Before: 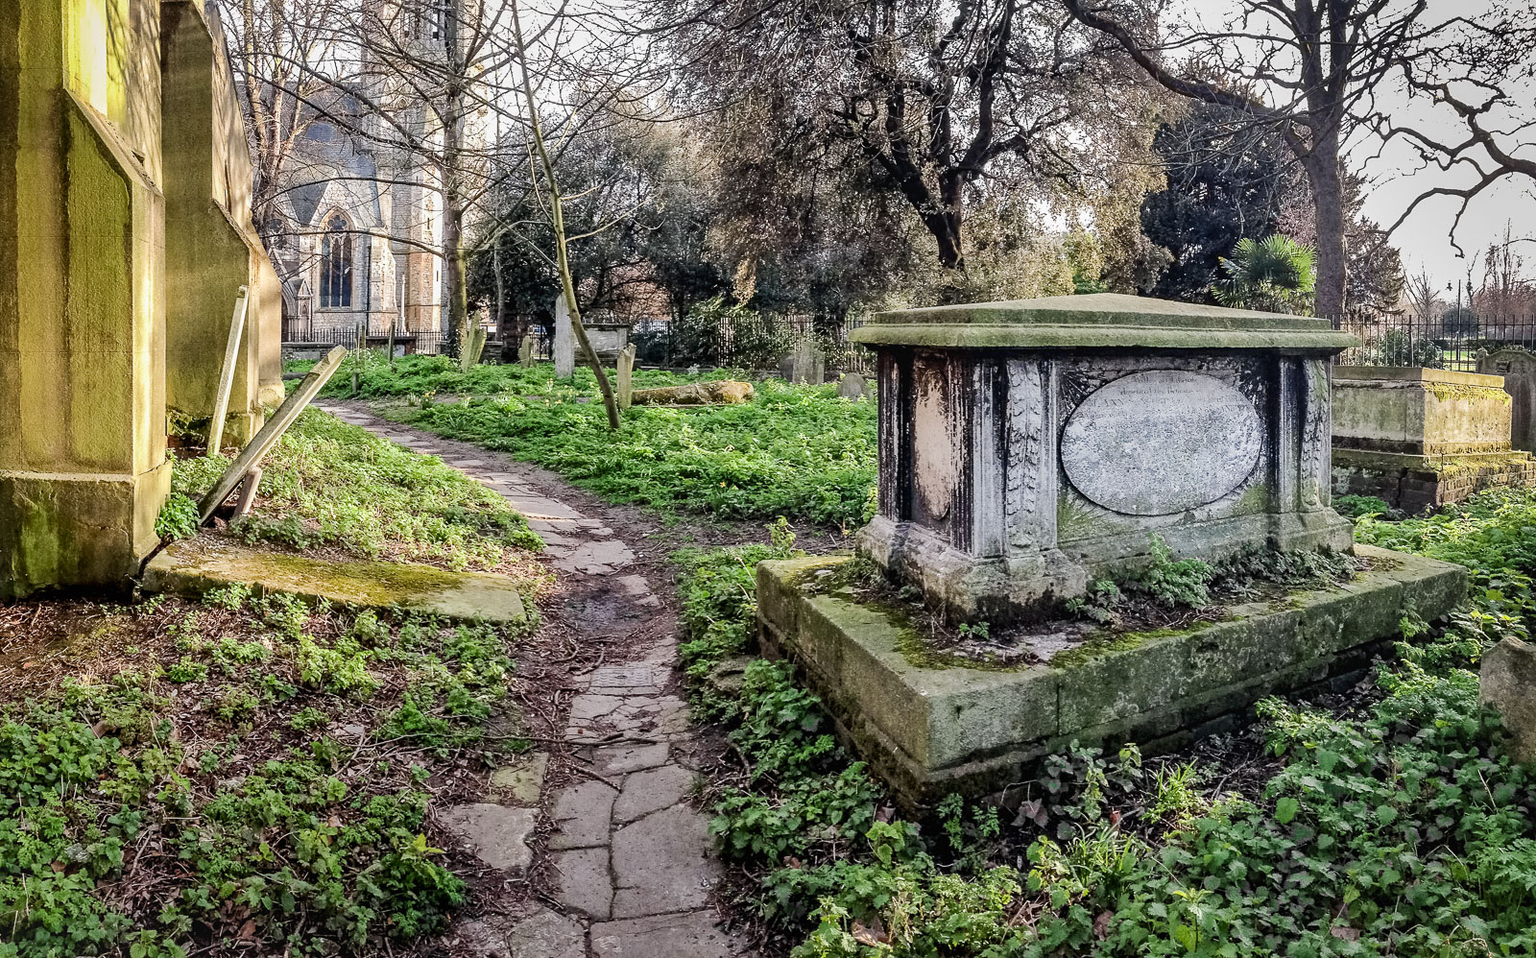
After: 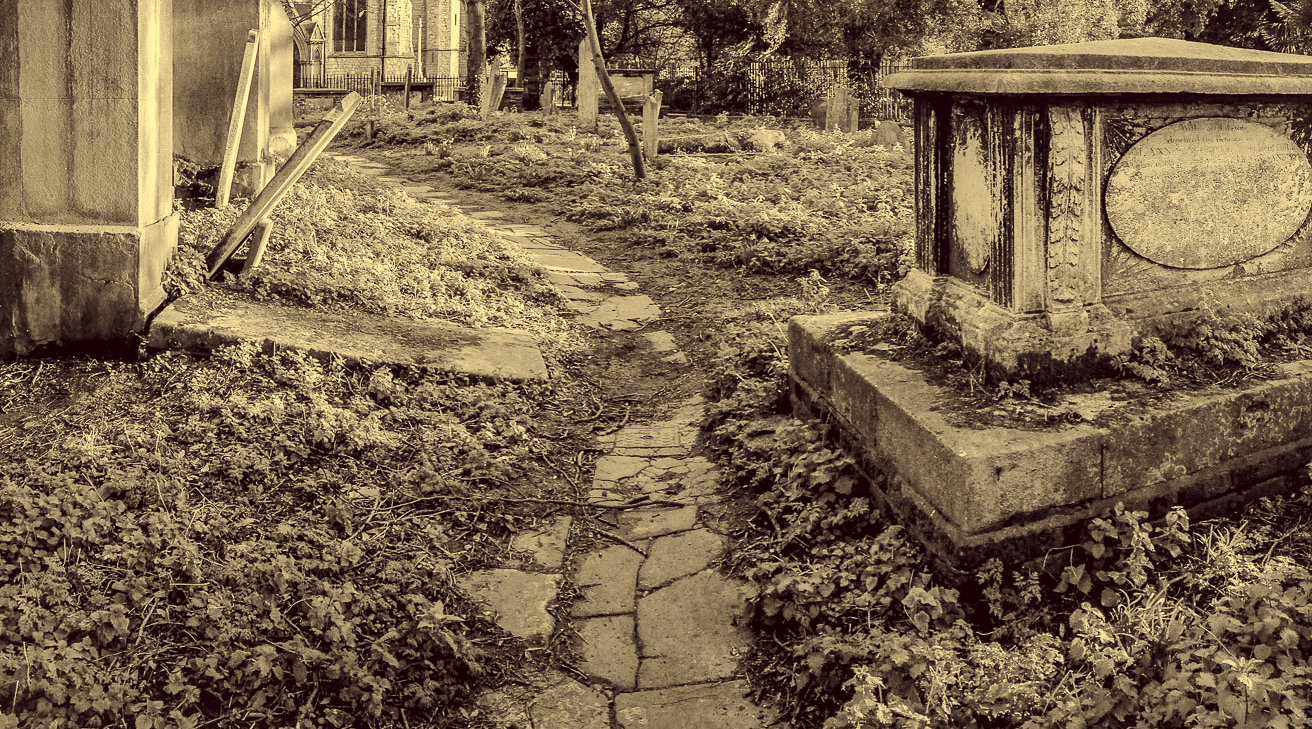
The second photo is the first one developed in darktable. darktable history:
crop: top 26.904%, right 17.963%
contrast brightness saturation: saturation -0.985
color correction: highlights a* -0.419, highlights b* 39.77, shadows a* 9.82, shadows b* -0.214
